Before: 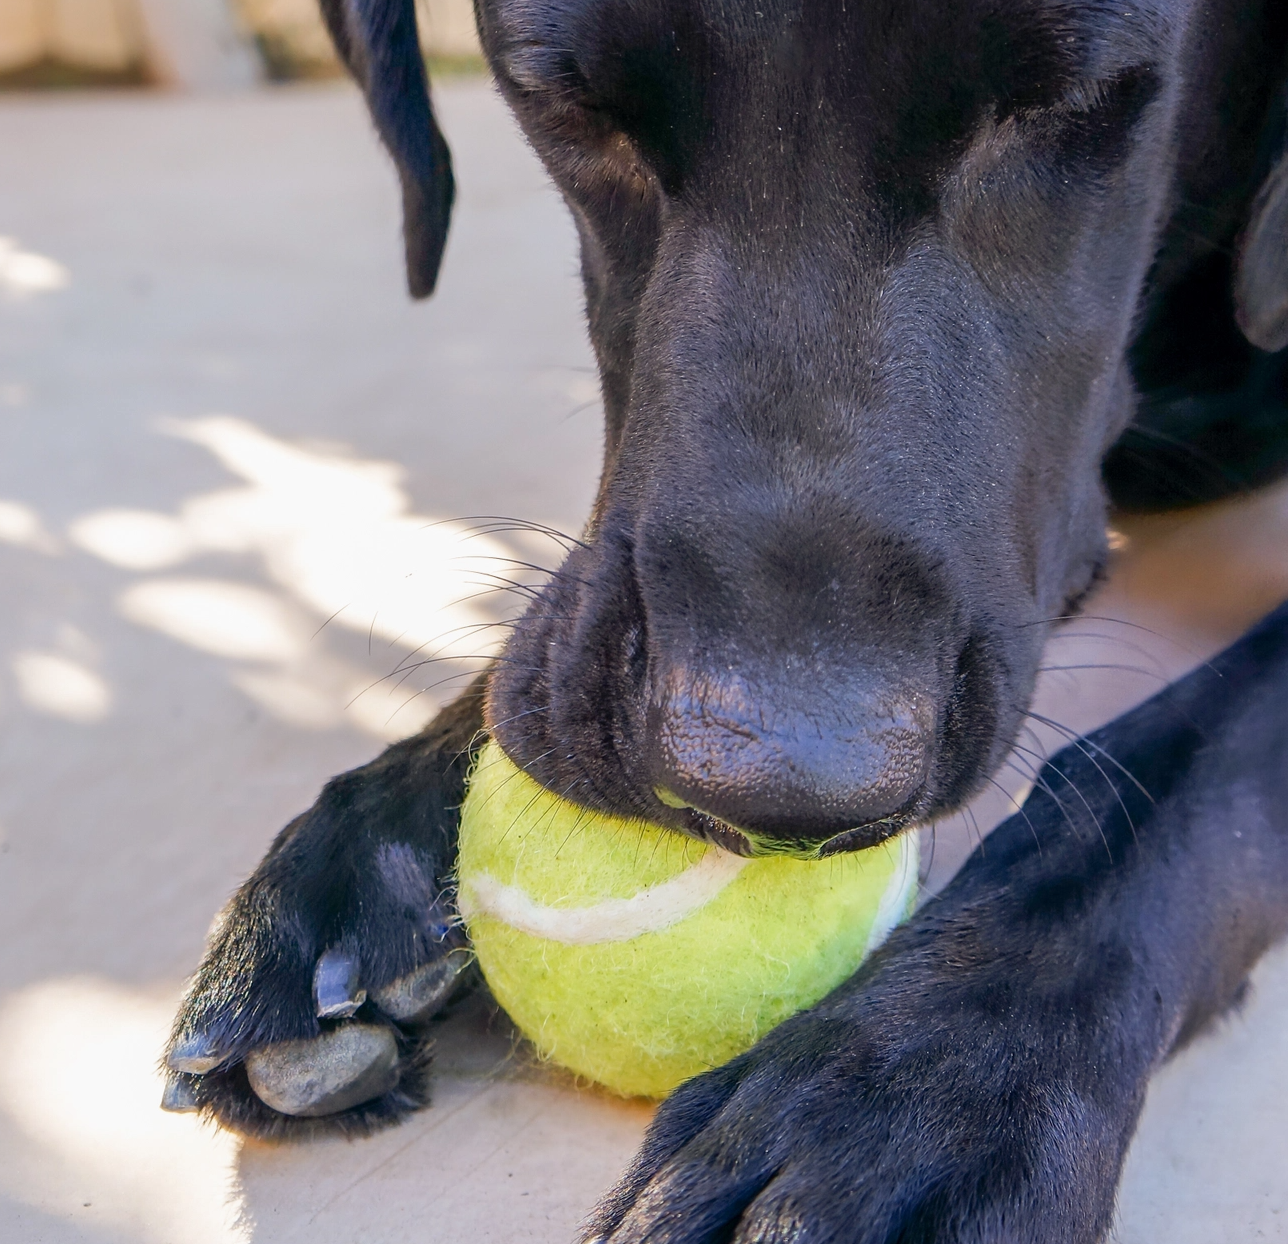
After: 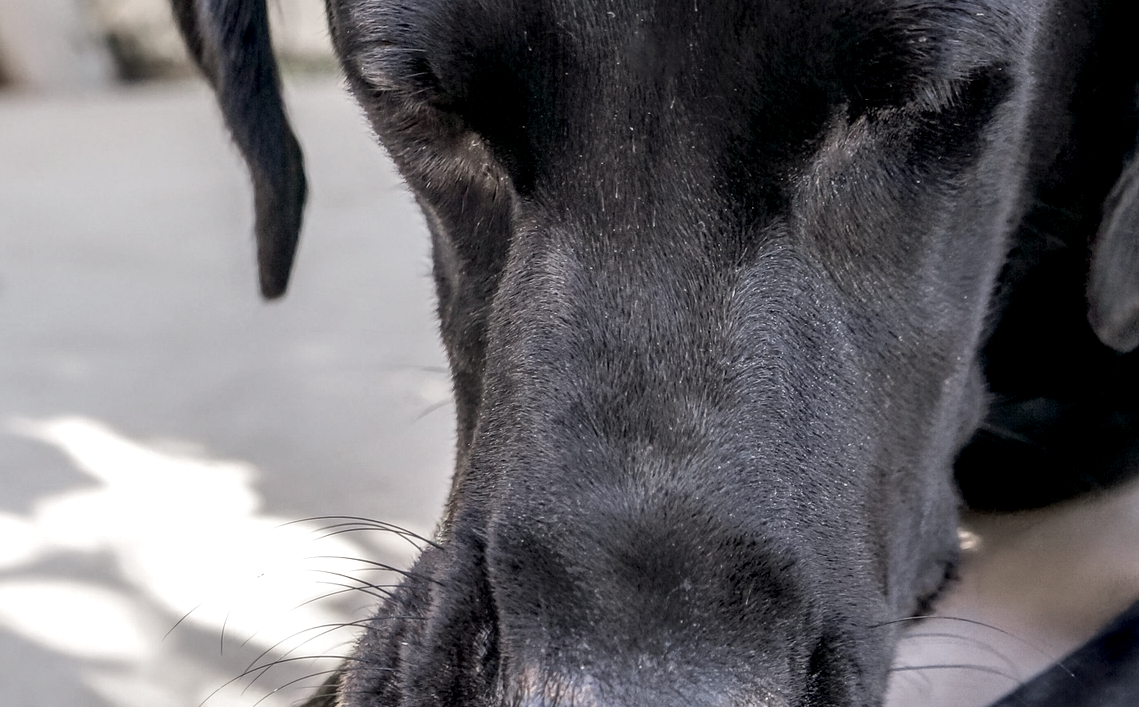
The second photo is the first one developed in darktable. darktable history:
crop and rotate: left 11.532%, bottom 43.089%
local contrast: highlights 25%, detail 150%
contrast brightness saturation: contrast 0.059, brightness -0.007, saturation -0.217
color zones: curves: ch0 [(0, 0.559) (0.153, 0.551) (0.229, 0.5) (0.429, 0.5) (0.571, 0.5) (0.714, 0.5) (0.857, 0.5) (1, 0.559)]; ch1 [(0, 0.417) (0.112, 0.336) (0.213, 0.26) (0.429, 0.34) (0.571, 0.35) (0.683, 0.331) (0.857, 0.344) (1, 0.417)], mix 30.22%
